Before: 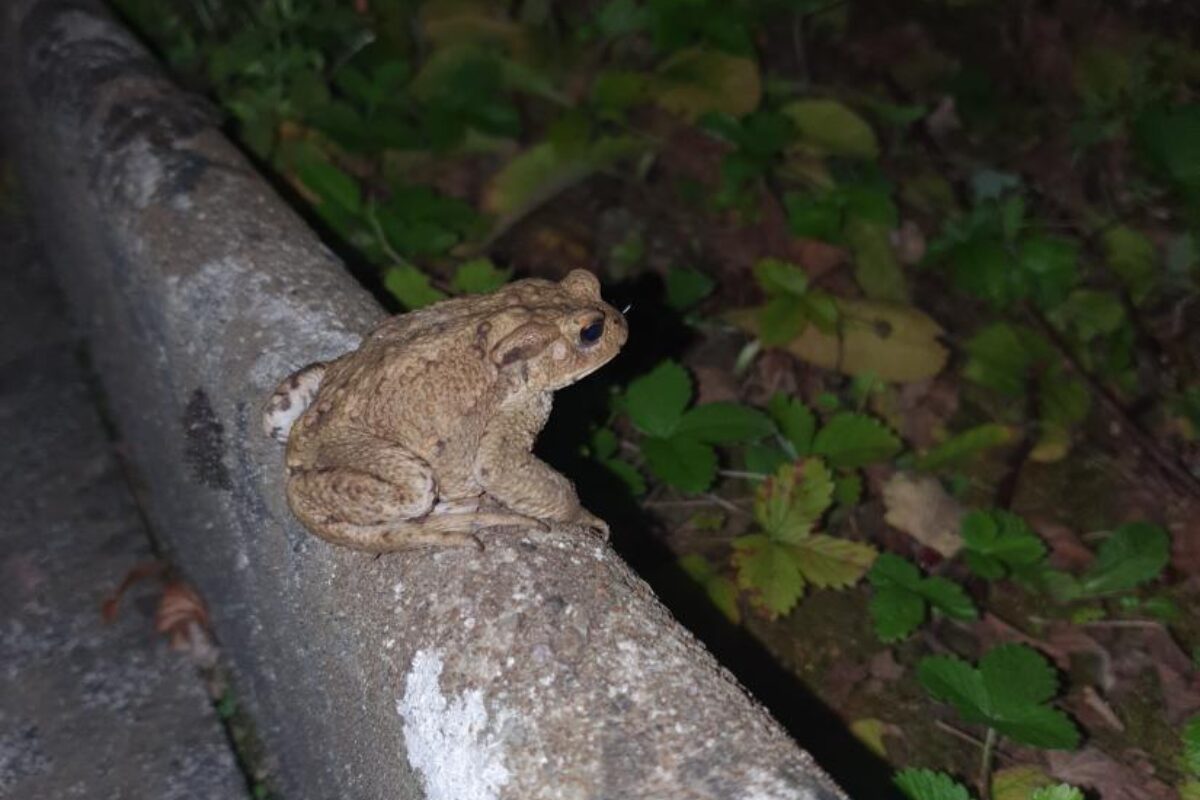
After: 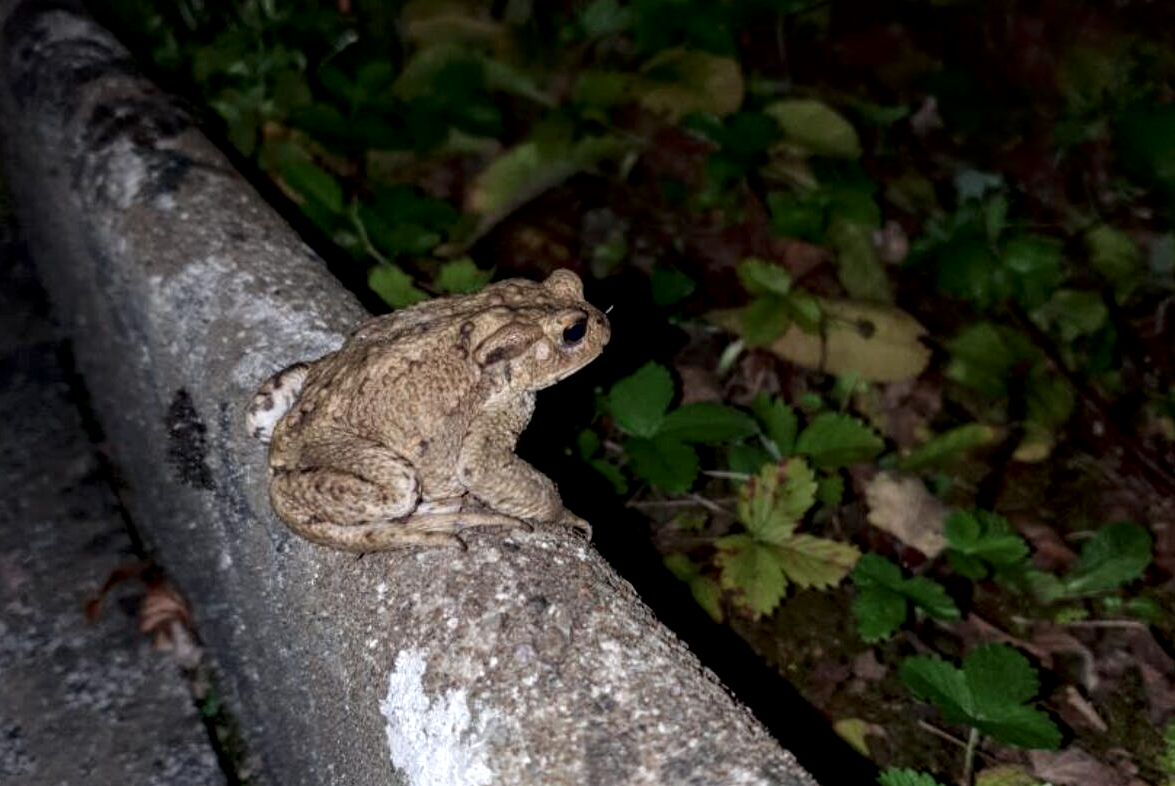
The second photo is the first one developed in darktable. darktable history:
local contrast: highlights 28%, detail 150%
crop and rotate: left 1.432%, right 0.615%, bottom 1.724%
tone curve: curves: ch0 [(0, 0) (0.003, 0.003) (0.011, 0.003) (0.025, 0.007) (0.044, 0.014) (0.069, 0.02) (0.1, 0.03) (0.136, 0.054) (0.177, 0.099) (0.224, 0.156) (0.277, 0.227) (0.335, 0.302) (0.399, 0.375) (0.468, 0.456) (0.543, 0.54) (0.623, 0.625) (0.709, 0.717) (0.801, 0.807) (0.898, 0.895) (1, 1)], color space Lab, independent channels, preserve colors none
